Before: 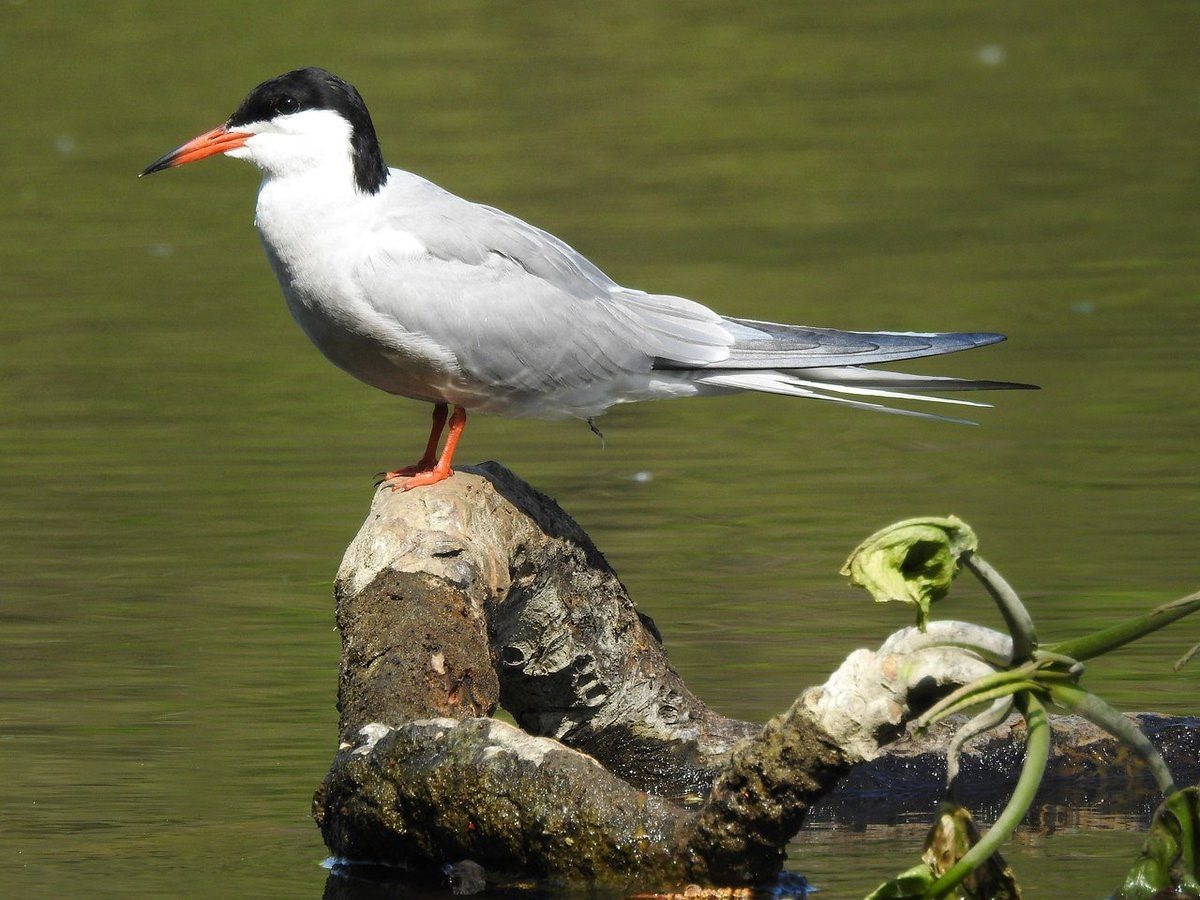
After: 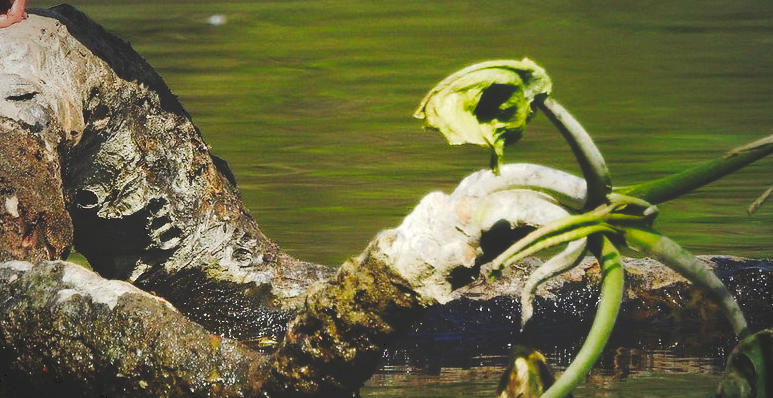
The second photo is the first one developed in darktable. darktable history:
vignetting: fall-off start 70.31%, brightness -0.289, width/height ratio 1.333
tone curve: curves: ch0 [(0, 0) (0.003, 0.174) (0.011, 0.178) (0.025, 0.182) (0.044, 0.185) (0.069, 0.191) (0.1, 0.194) (0.136, 0.199) (0.177, 0.219) (0.224, 0.246) (0.277, 0.284) (0.335, 0.35) (0.399, 0.43) (0.468, 0.539) (0.543, 0.637) (0.623, 0.711) (0.709, 0.799) (0.801, 0.865) (0.898, 0.914) (1, 1)], preserve colors none
color balance rgb: linear chroma grading › global chroma 8.98%, perceptual saturation grading › global saturation 9.511%, perceptual saturation grading › highlights -13.676%, perceptual saturation grading › mid-tones 14.697%, perceptual saturation grading › shadows 22.817%
crop and rotate: left 35.572%, top 50.787%, bottom 4.959%
